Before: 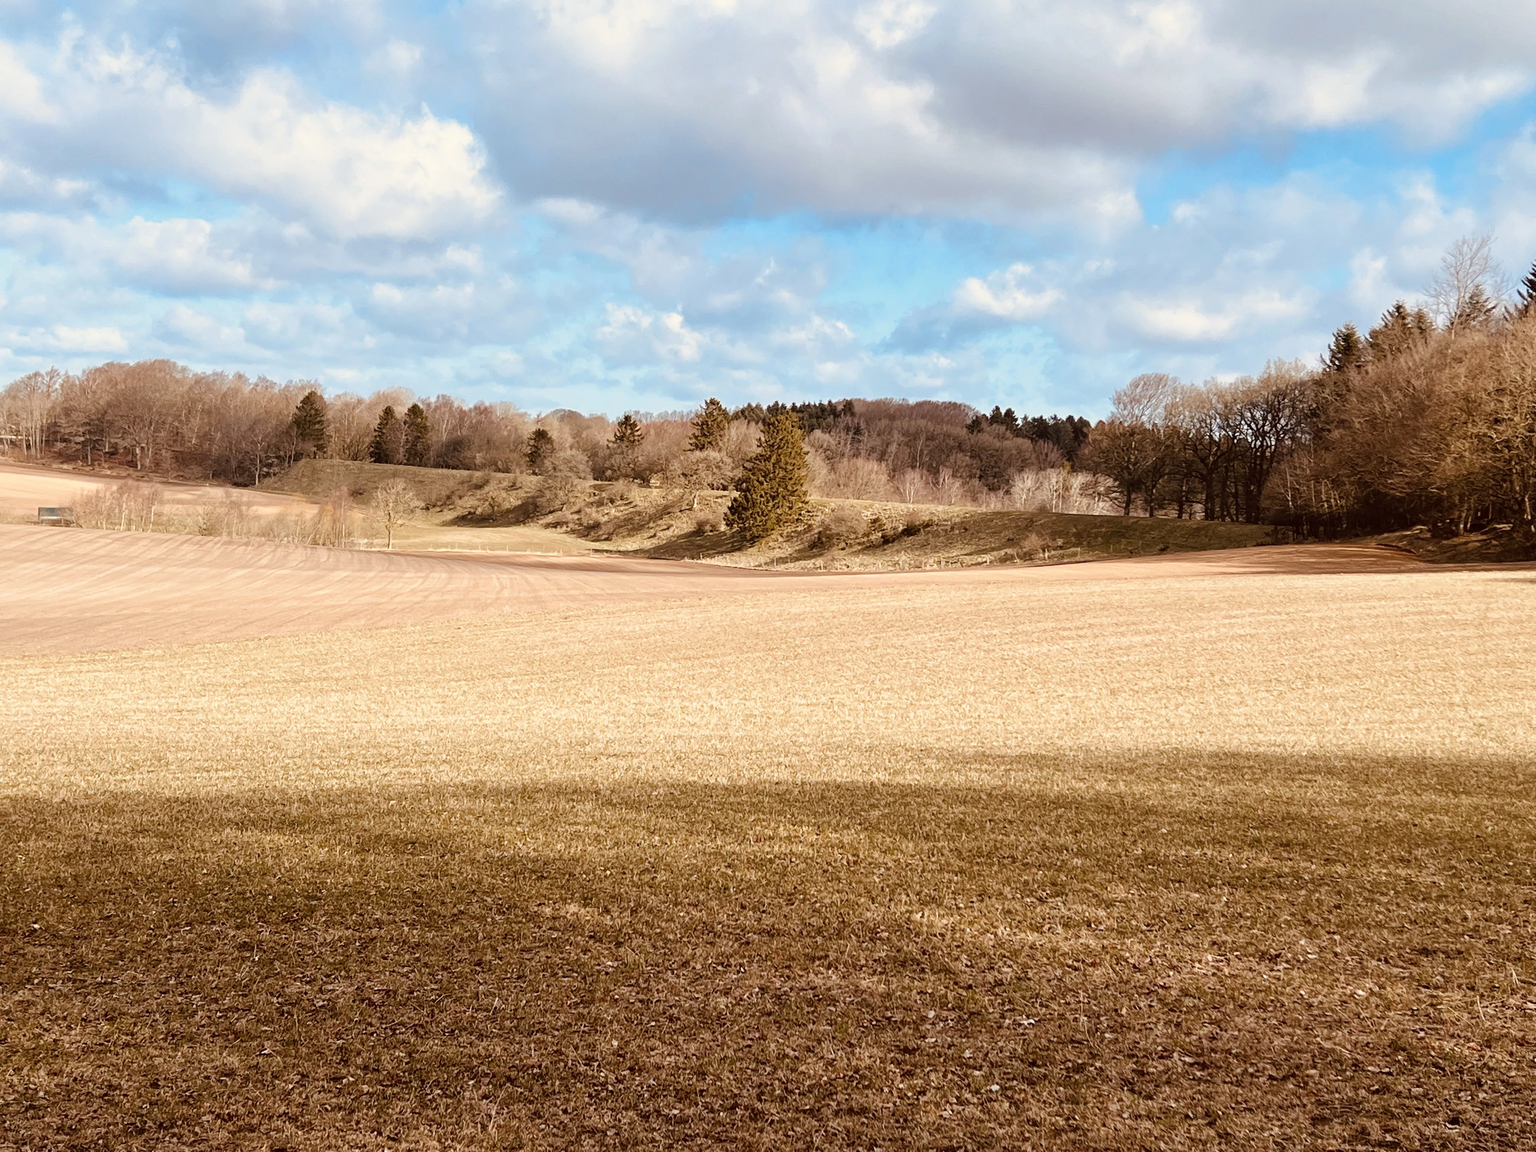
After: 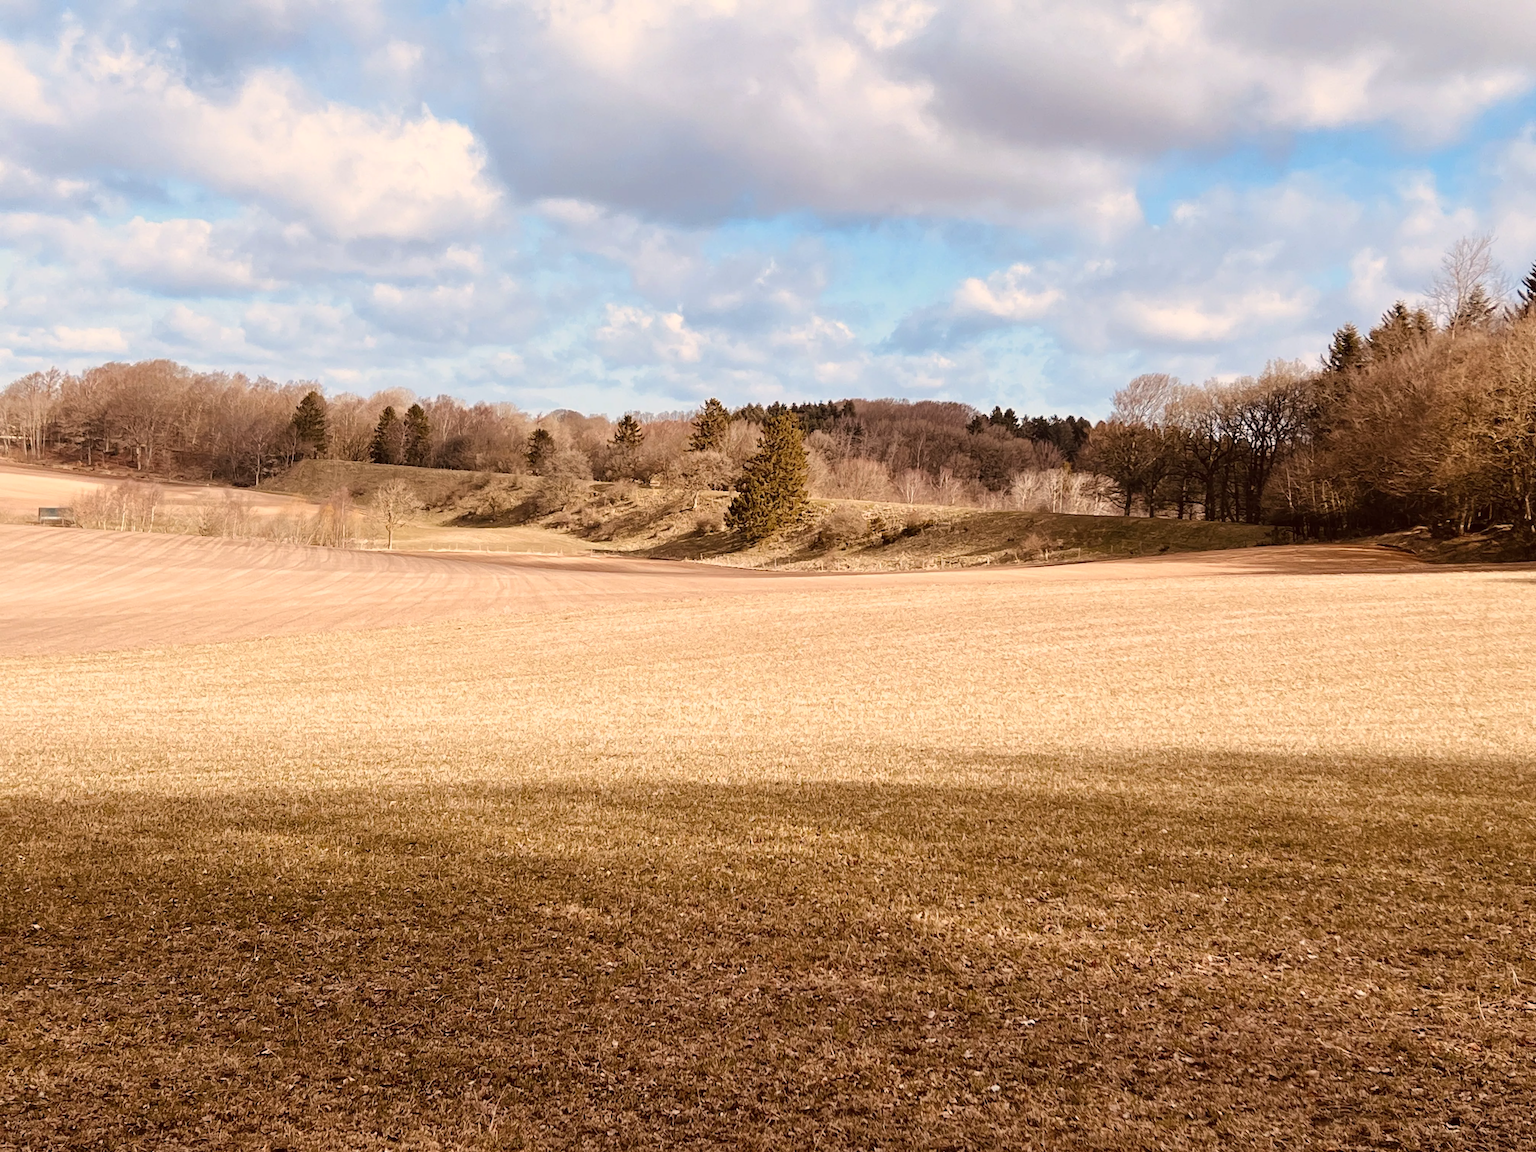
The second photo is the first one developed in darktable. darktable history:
color correction: highlights a* 5.95, highlights b* 4.79
